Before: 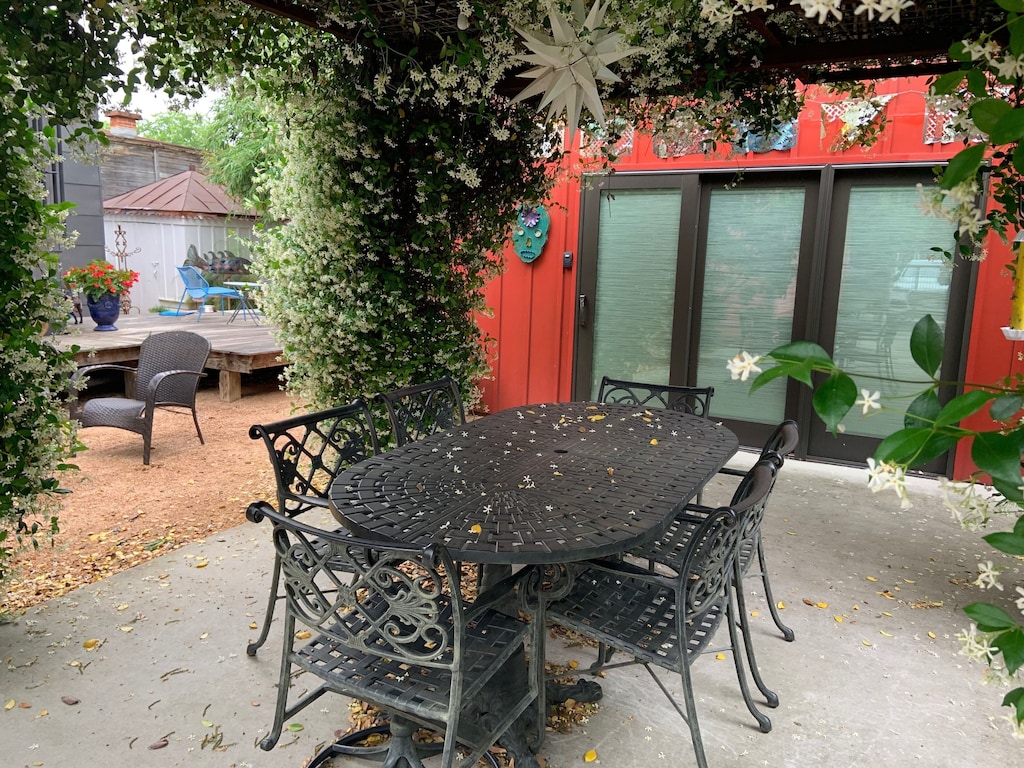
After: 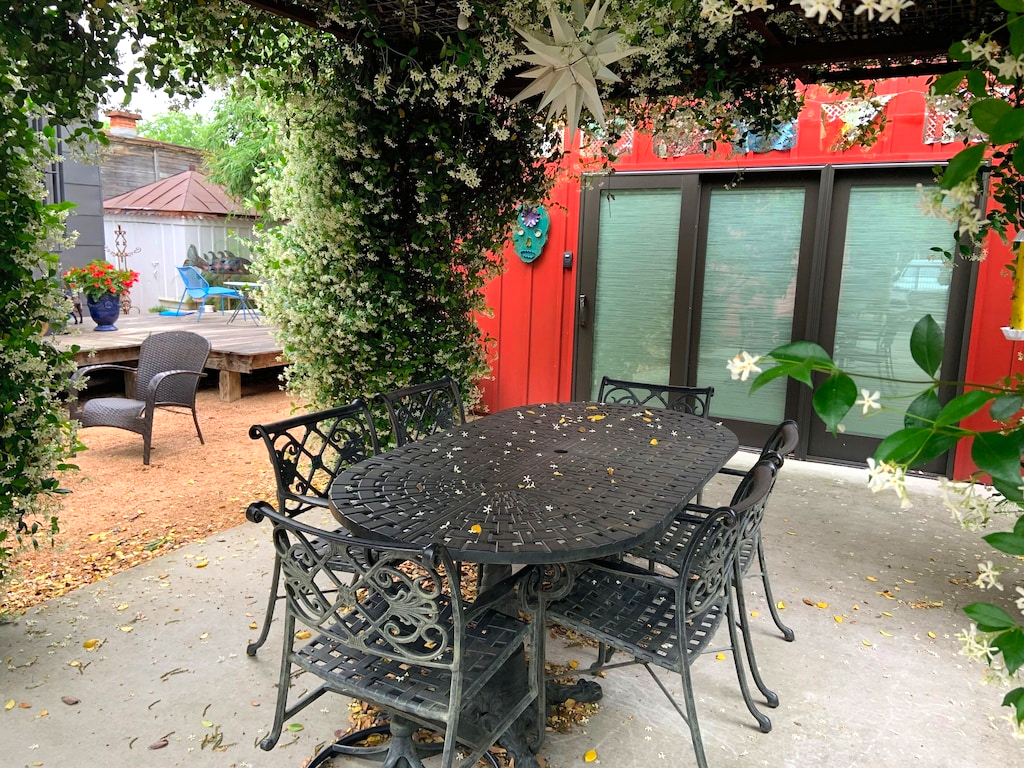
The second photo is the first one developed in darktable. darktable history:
color balance: contrast 10%
contrast brightness saturation: contrast 0.03, brightness 0.06, saturation 0.13
